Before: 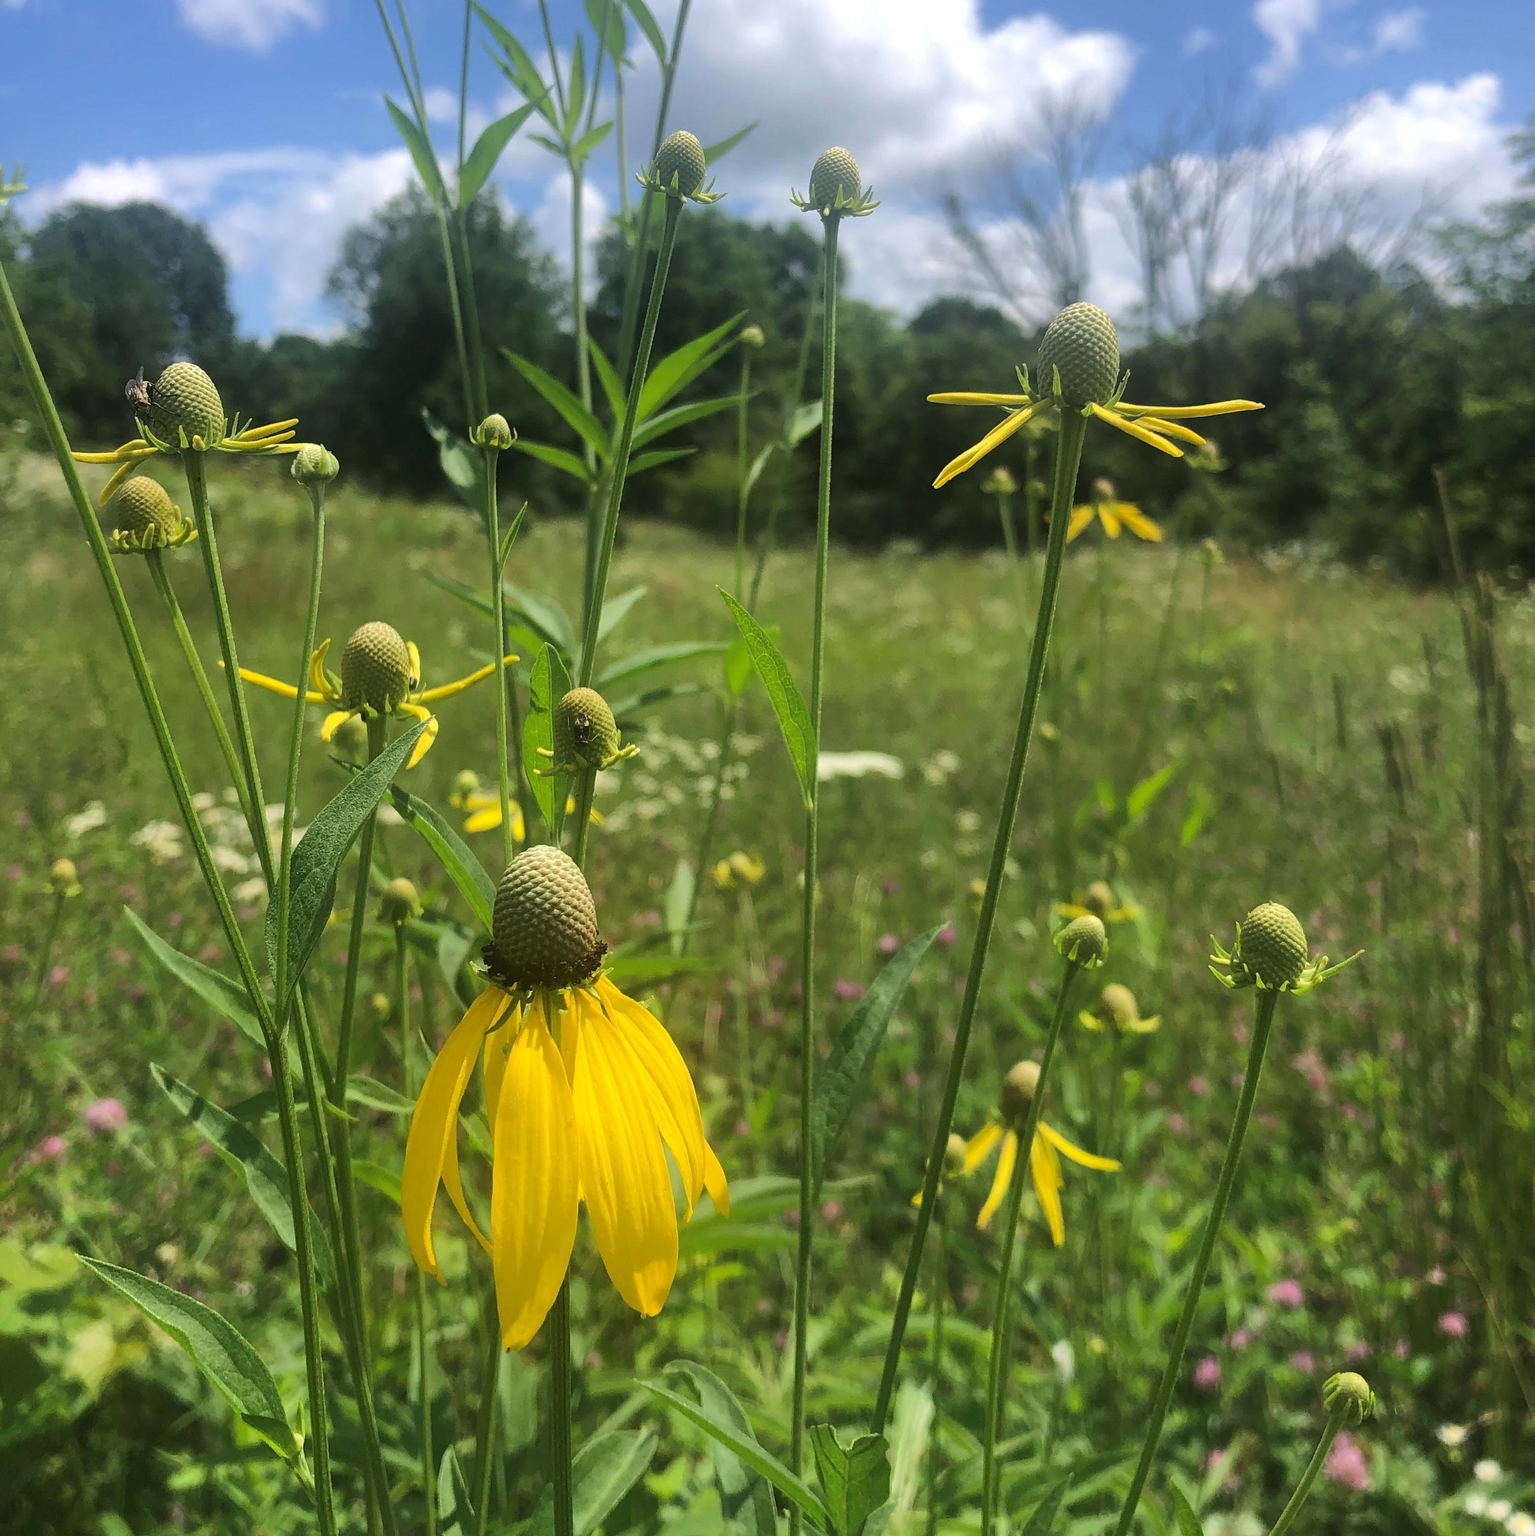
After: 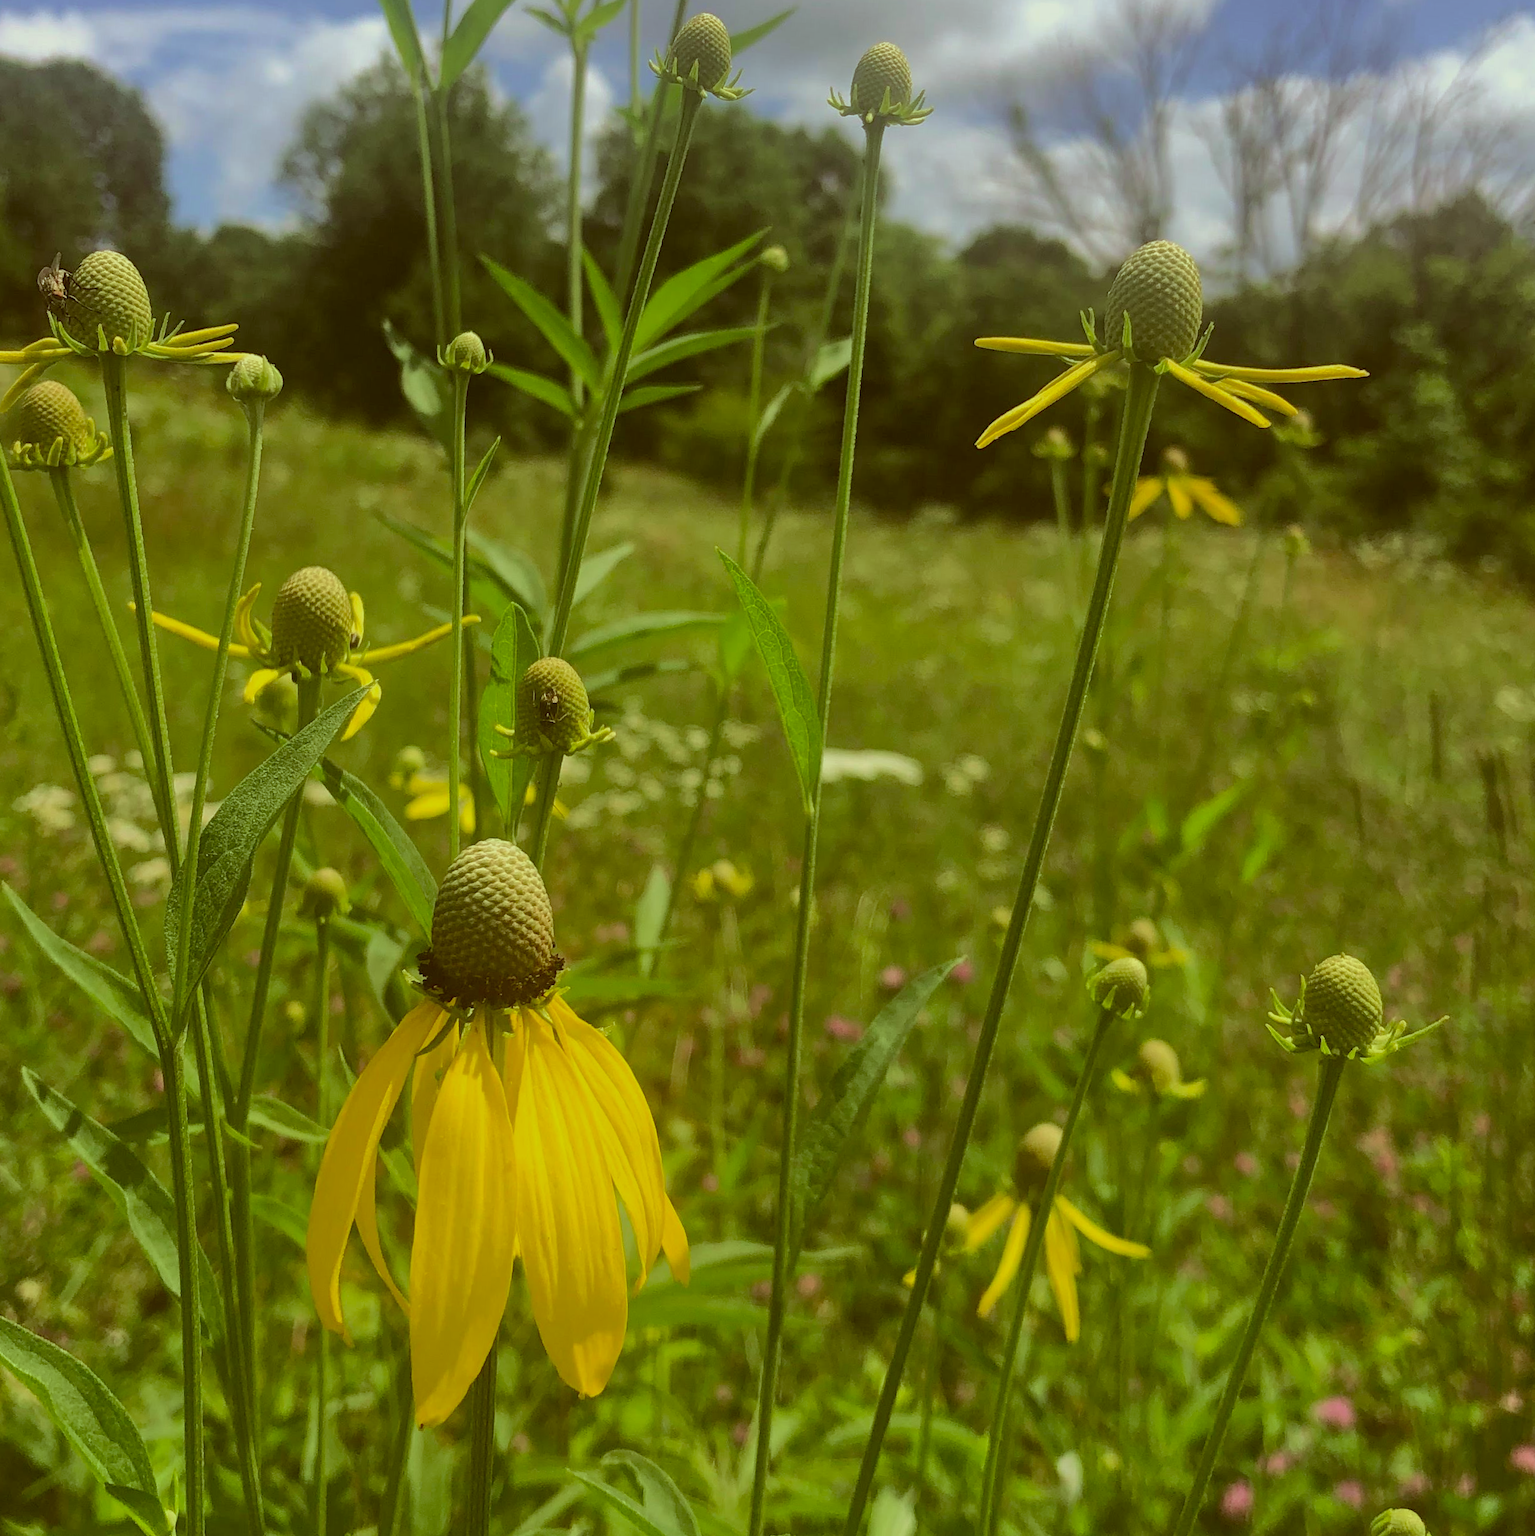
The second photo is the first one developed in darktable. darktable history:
white balance: red 0.974, blue 1.044
crop and rotate: angle -3.27°, left 5.211%, top 5.211%, right 4.607%, bottom 4.607%
tone equalizer: -8 EV 0.25 EV, -7 EV 0.417 EV, -6 EV 0.417 EV, -5 EV 0.25 EV, -3 EV -0.25 EV, -2 EV -0.417 EV, -1 EV -0.417 EV, +0 EV -0.25 EV, edges refinement/feathering 500, mask exposure compensation -1.57 EV, preserve details guided filter
velvia: on, module defaults
color correction: highlights a* -5.94, highlights b* 9.48, shadows a* 10.12, shadows b* 23.94
